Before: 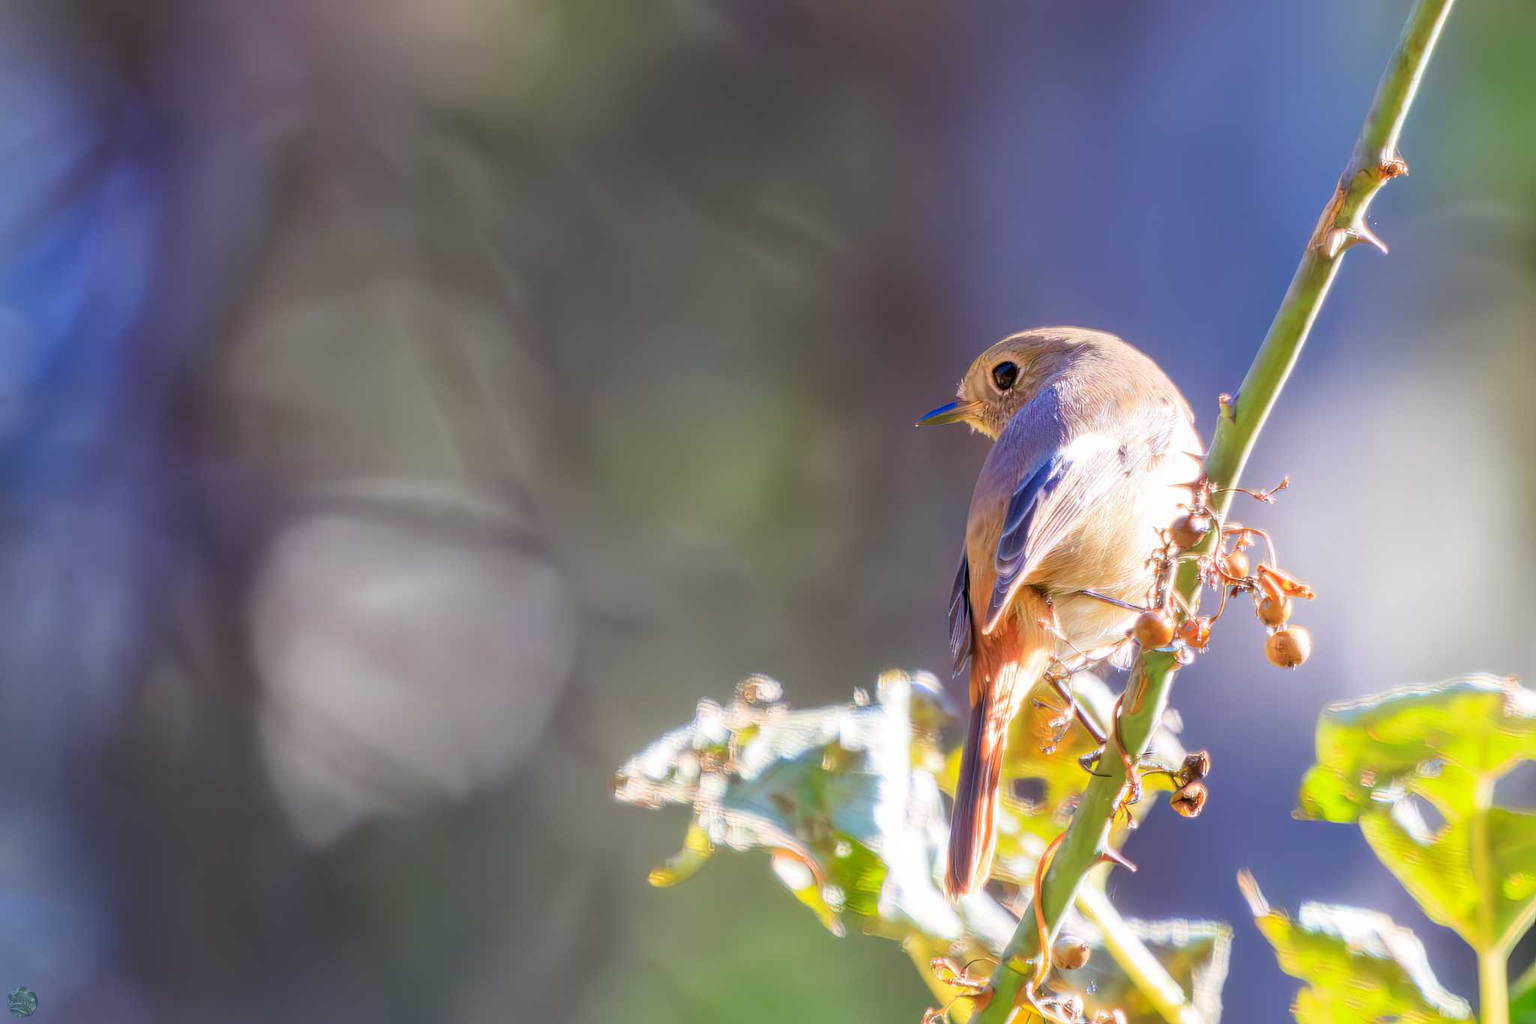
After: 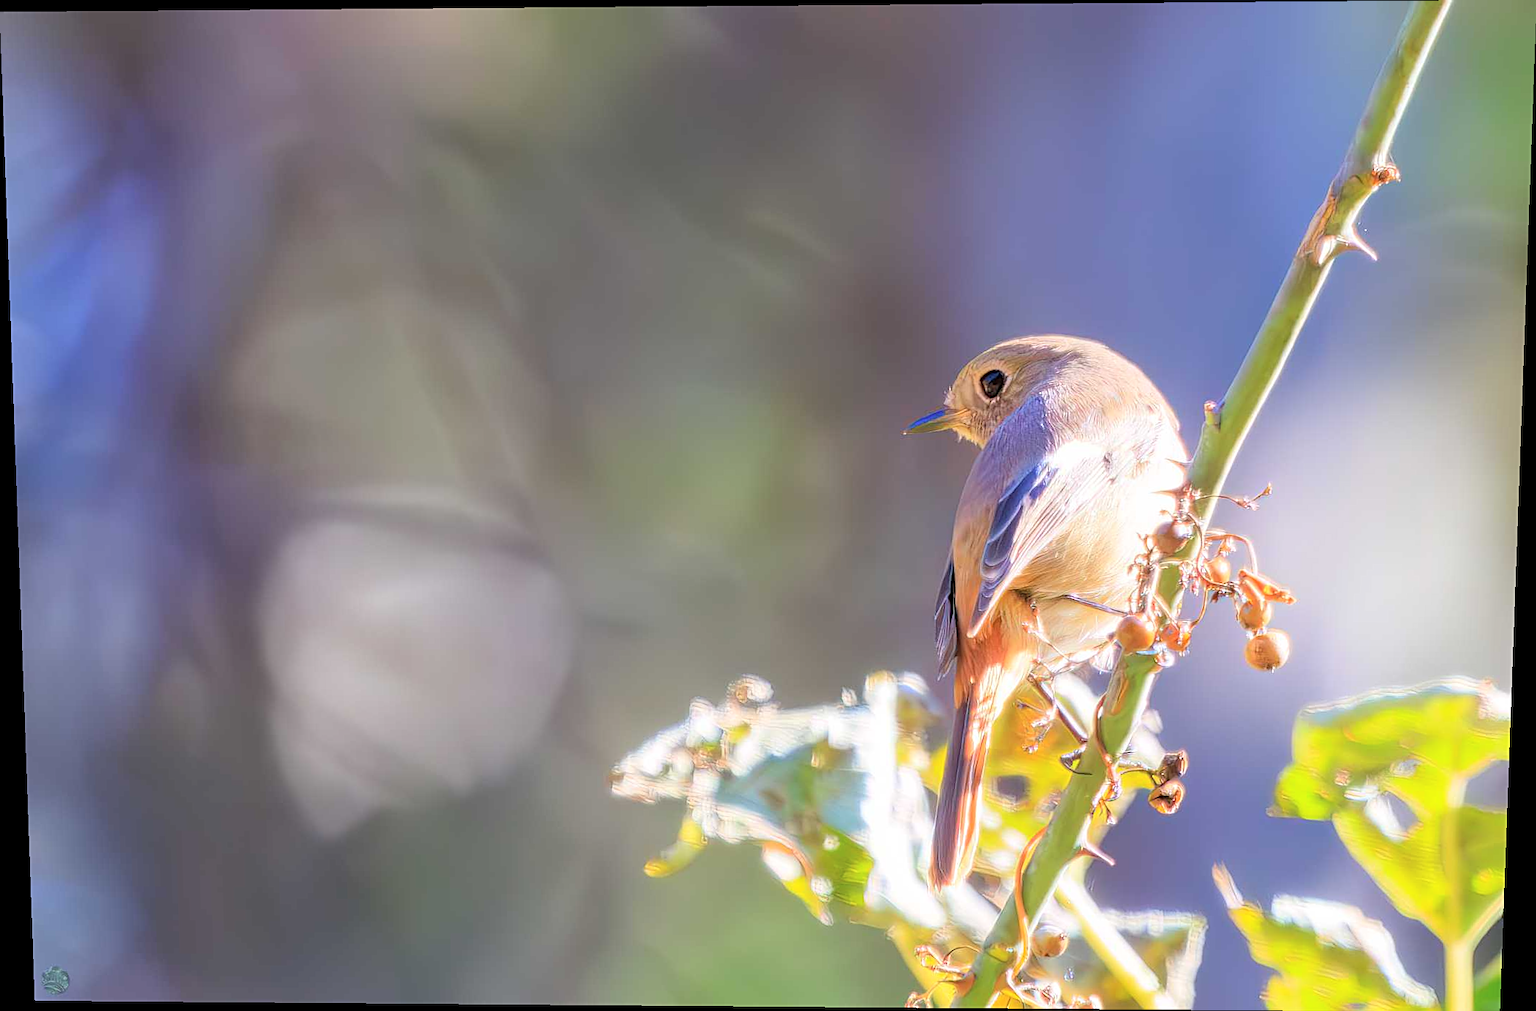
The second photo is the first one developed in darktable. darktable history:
contrast brightness saturation: brightness 0.15
rotate and perspective: lens shift (vertical) 0.048, lens shift (horizontal) -0.024, automatic cropping off
sharpen: on, module defaults
